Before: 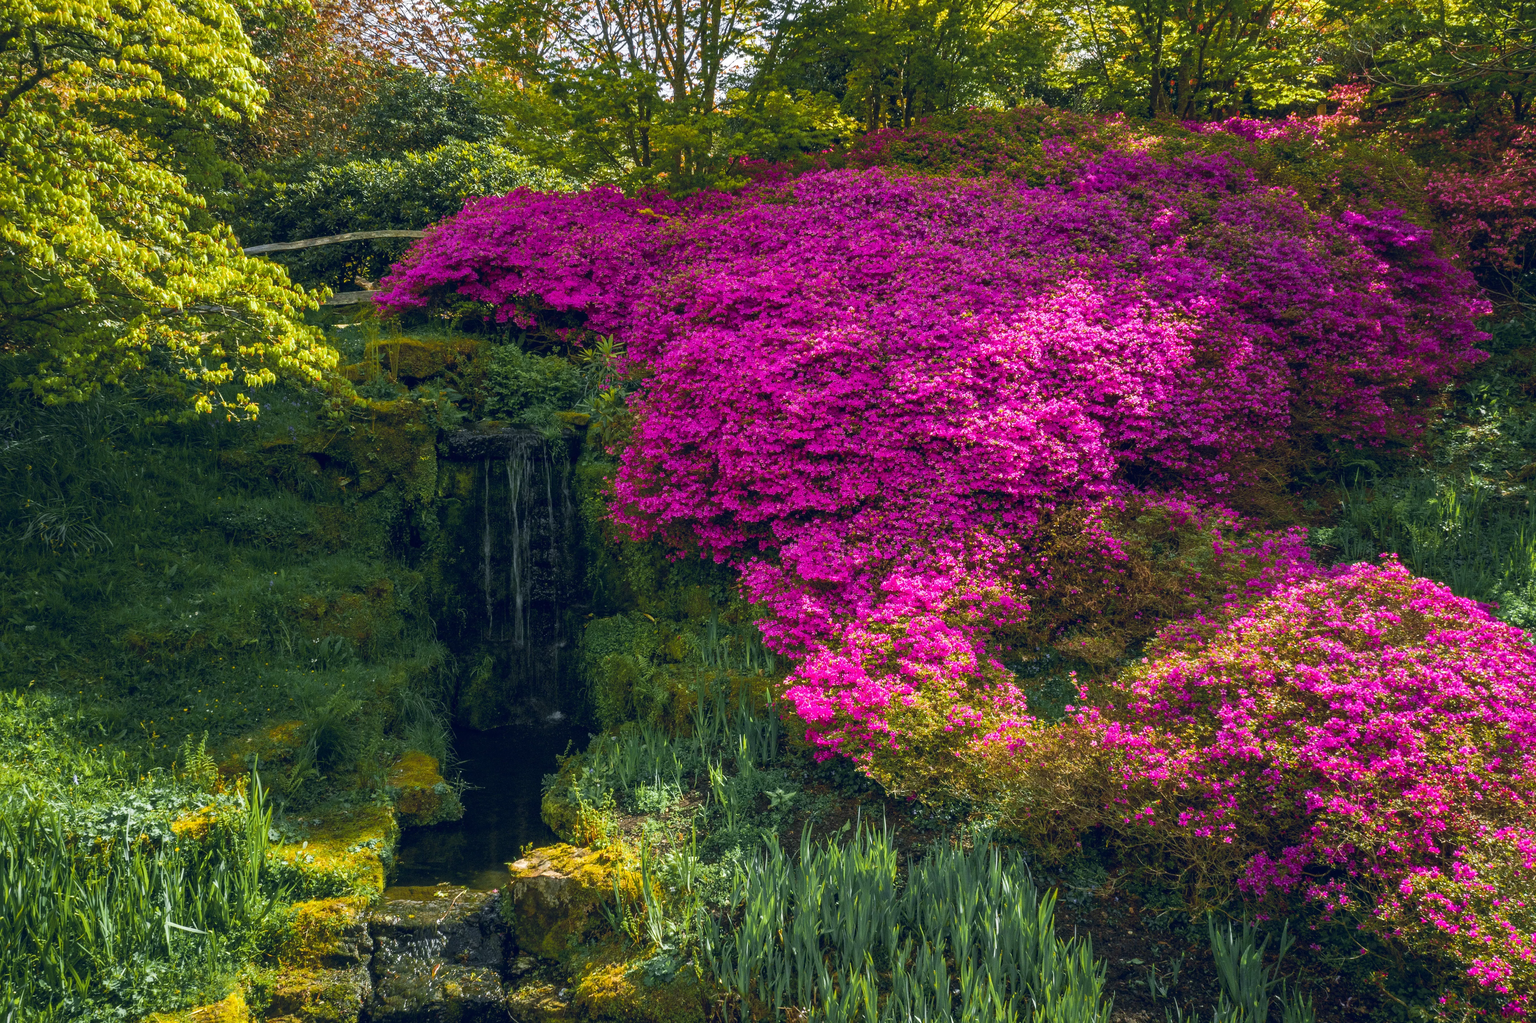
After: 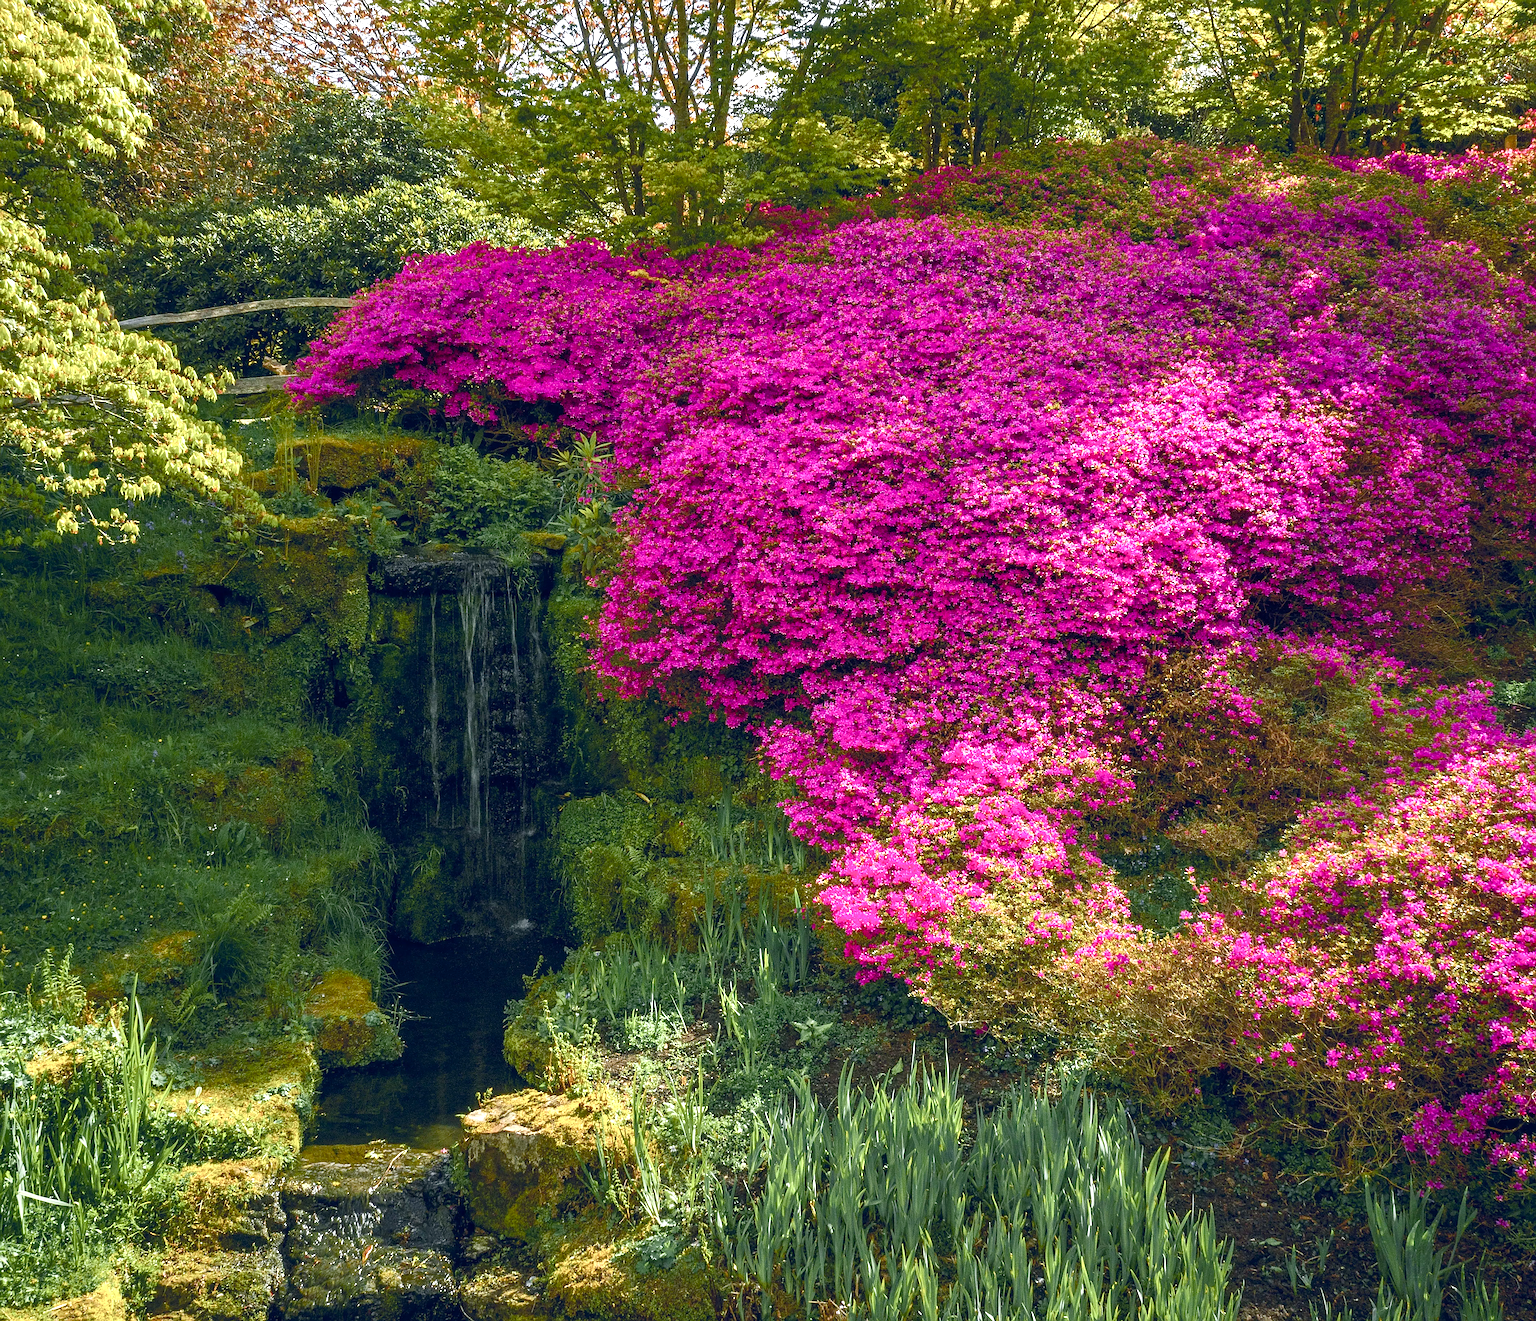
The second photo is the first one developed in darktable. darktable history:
crop: left 9.877%, right 12.669%
exposure: black level correction 0, exposure 0.598 EV, compensate exposure bias true, compensate highlight preservation false
sharpen: on, module defaults
color balance rgb: power › chroma 0.687%, power › hue 60°, perceptual saturation grading › global saturation 20%, perceptual saturation grading › highlights -49.83%, perceptual saturation grading › shadows 25.25%, perceptual brilliance grading › global brilliance 1.877%, perceptual brilliance grading › highlights -3.937%
